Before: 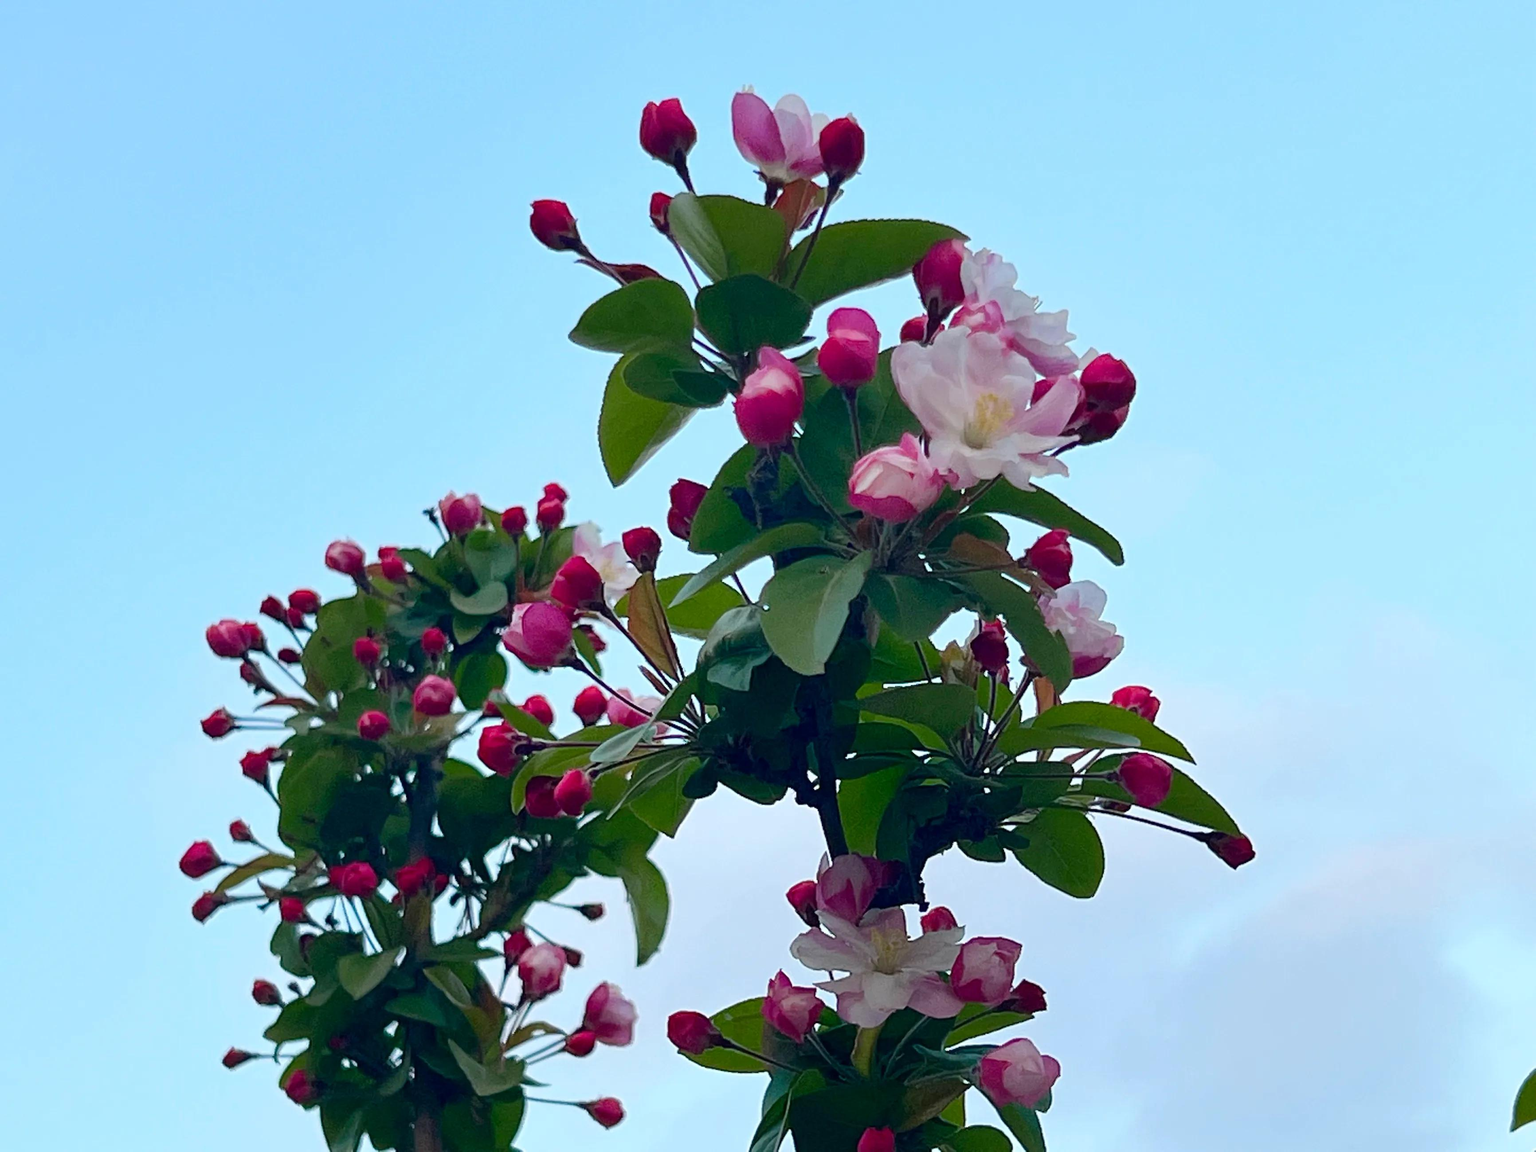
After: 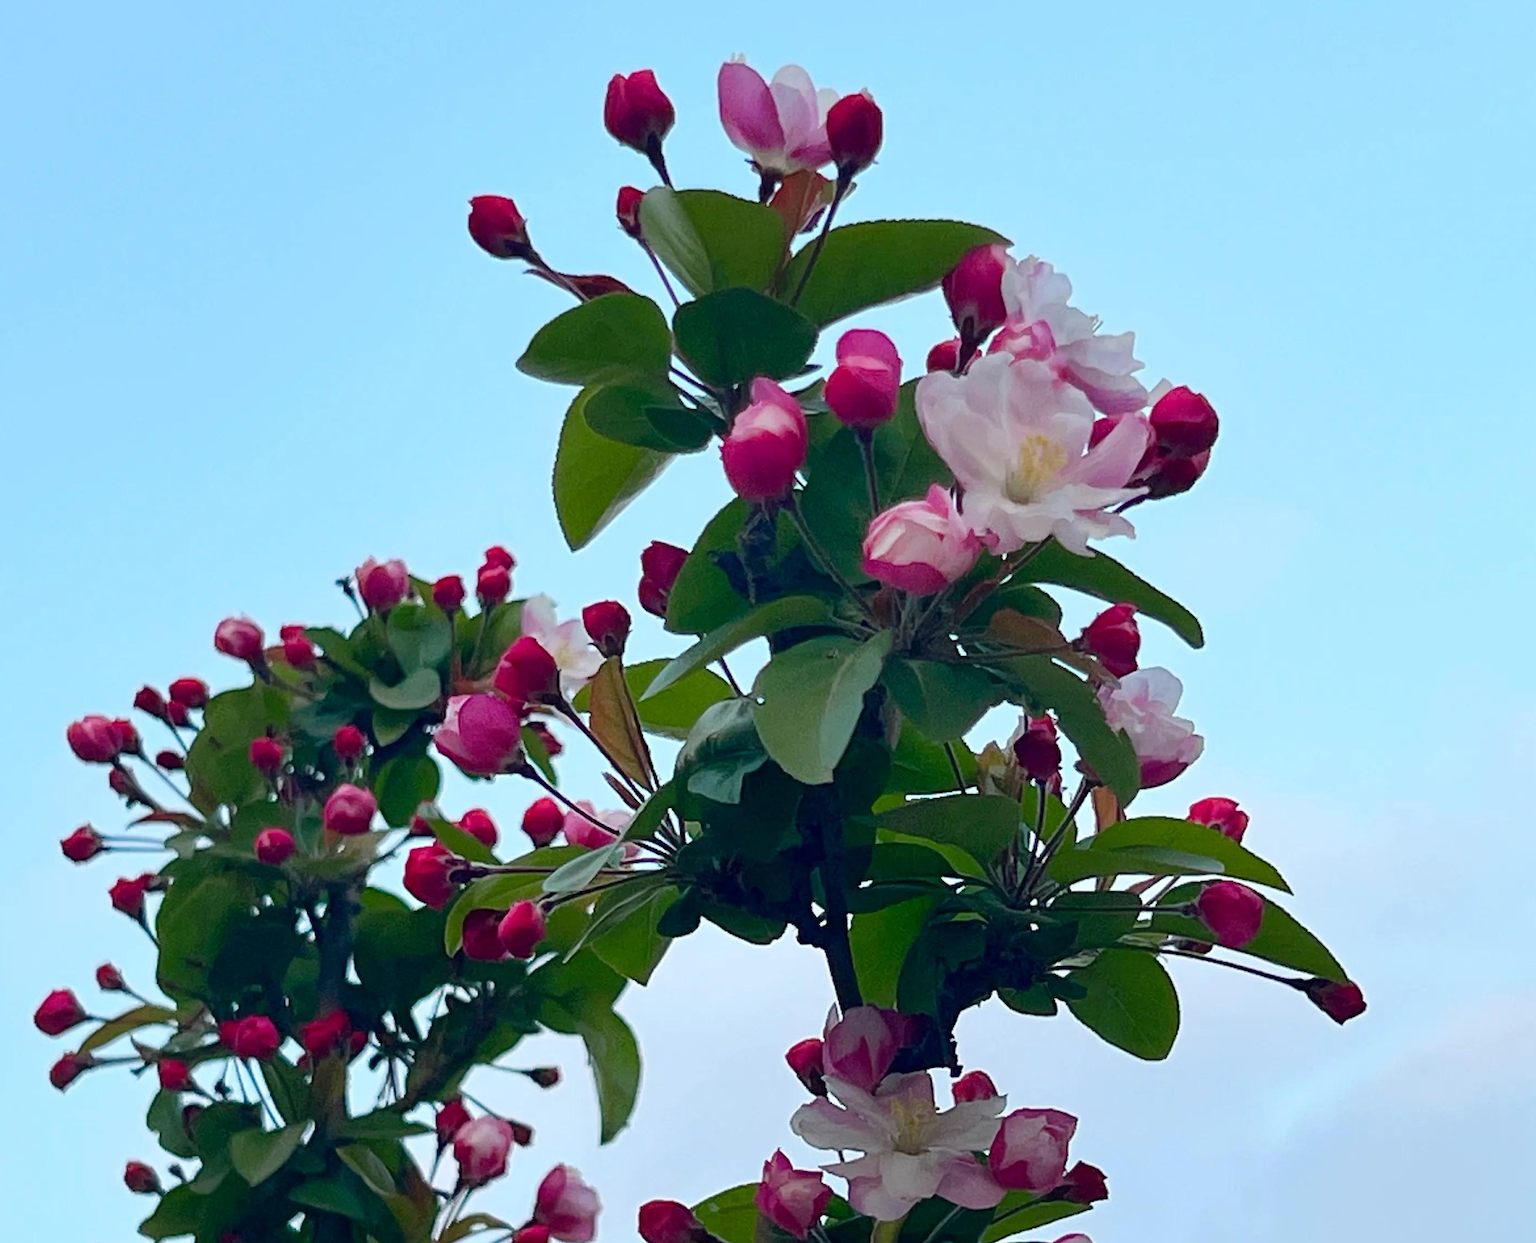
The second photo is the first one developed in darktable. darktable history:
crop: left 9.926%, top 3.666%, right 9.302%, bottom 9.176%
